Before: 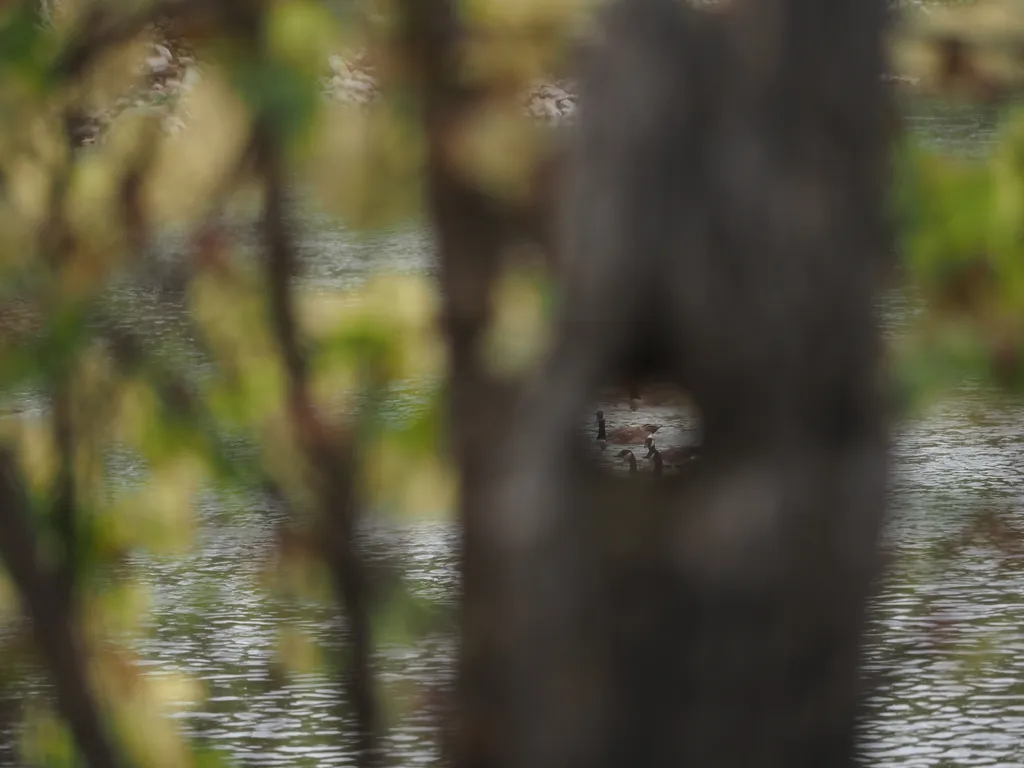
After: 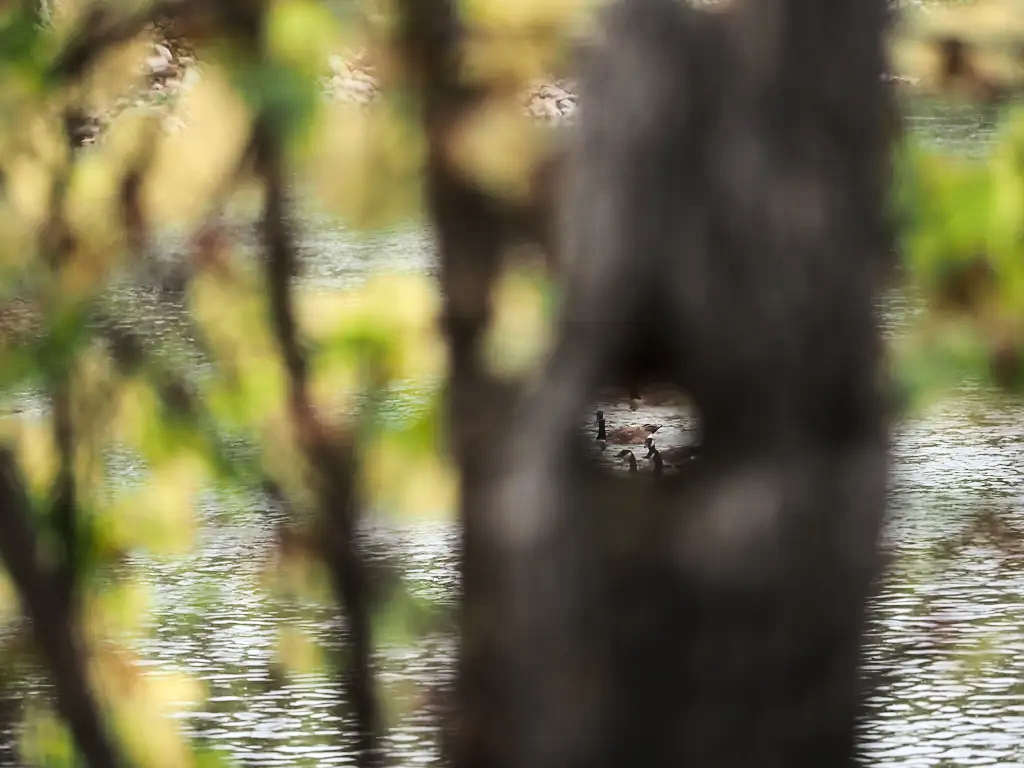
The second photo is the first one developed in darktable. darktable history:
sharpen: radius 1.816, amount 0.392, threshold 1.231
contrast brightness saturation: brightness -0.086
base curve: curves: ch0 [(0, 0.003) (0.001, 0.002) (0.006, 0.004) (0.02, 0.022) (0.048, 0.086) (0.094, 0.234) (0.162, 0.431) (0.258, 0.629) (0.385, 0.8) (0.548, 0.918) (0.751, 0.988) (1, 1)]
